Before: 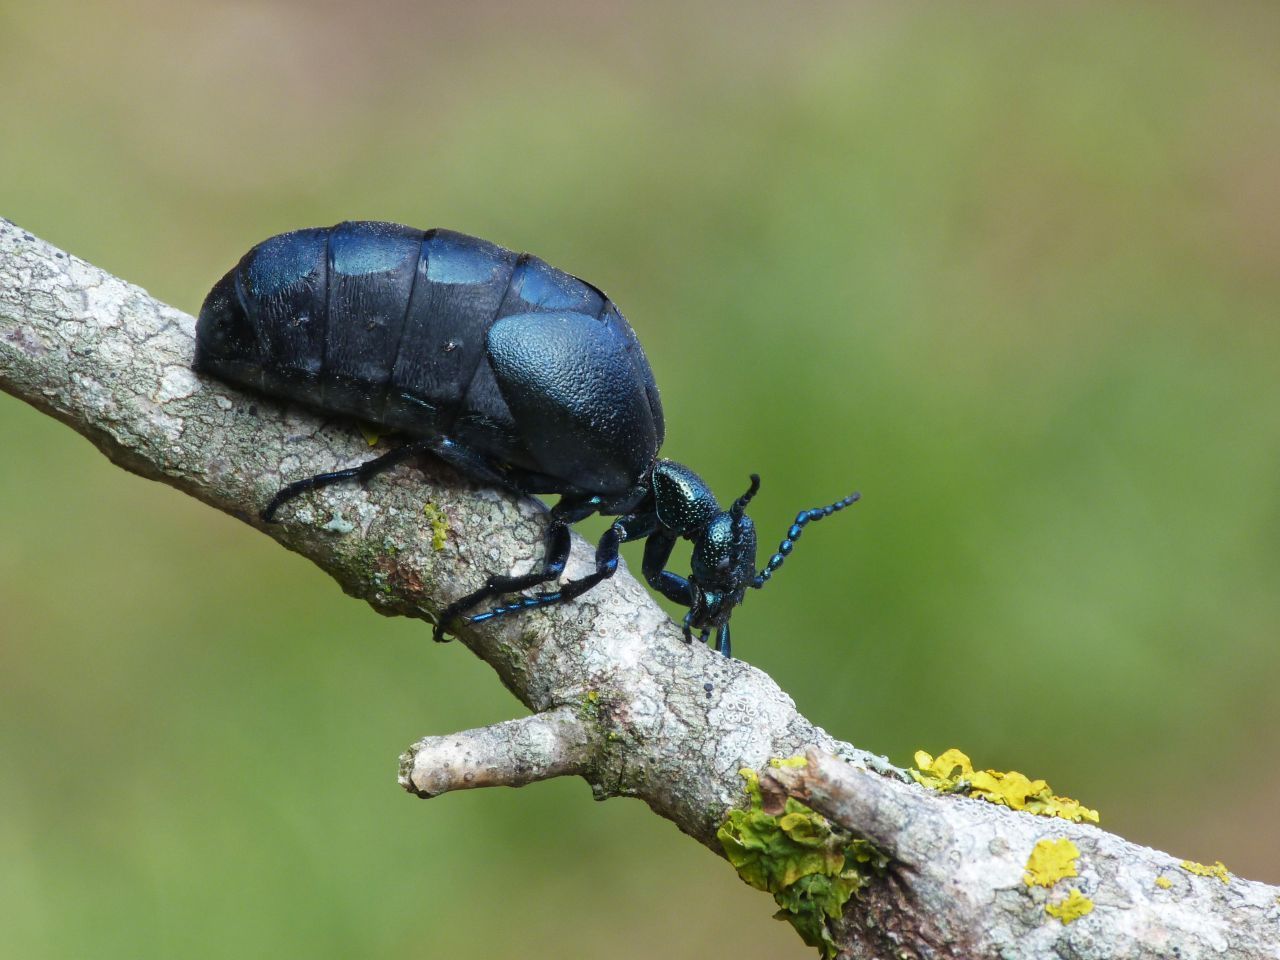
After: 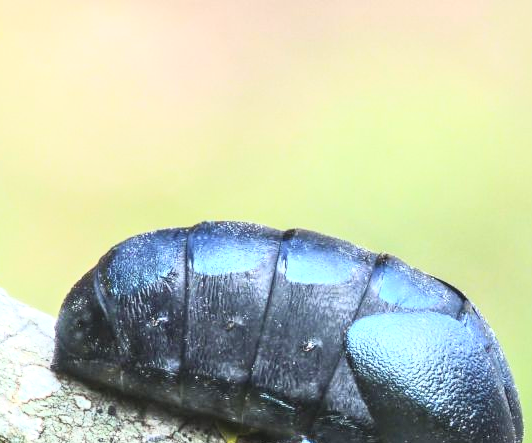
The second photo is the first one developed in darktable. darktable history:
local contrast: on, module defaults
contrast brightness saturation: contrast 0.381, brightness 0.516
exposure: black level correction 0, exposure 0.895 EV, compensate highlight preservation false
crop and rotate: left 11.041%, top 0.072%, right 47.365%, bottom 53.762%
color balance rgb: perceptual saturation grading › global saturation 0.146%, perceptual brilliance grading › global brilliance -0.945%, perceptual brilliance grading › highlights -1.447%, perceptual brilliance grading › mid-tones -1.026%, perceptual brilliance grading › shadows -1.375%, global vibrance 14.209%
